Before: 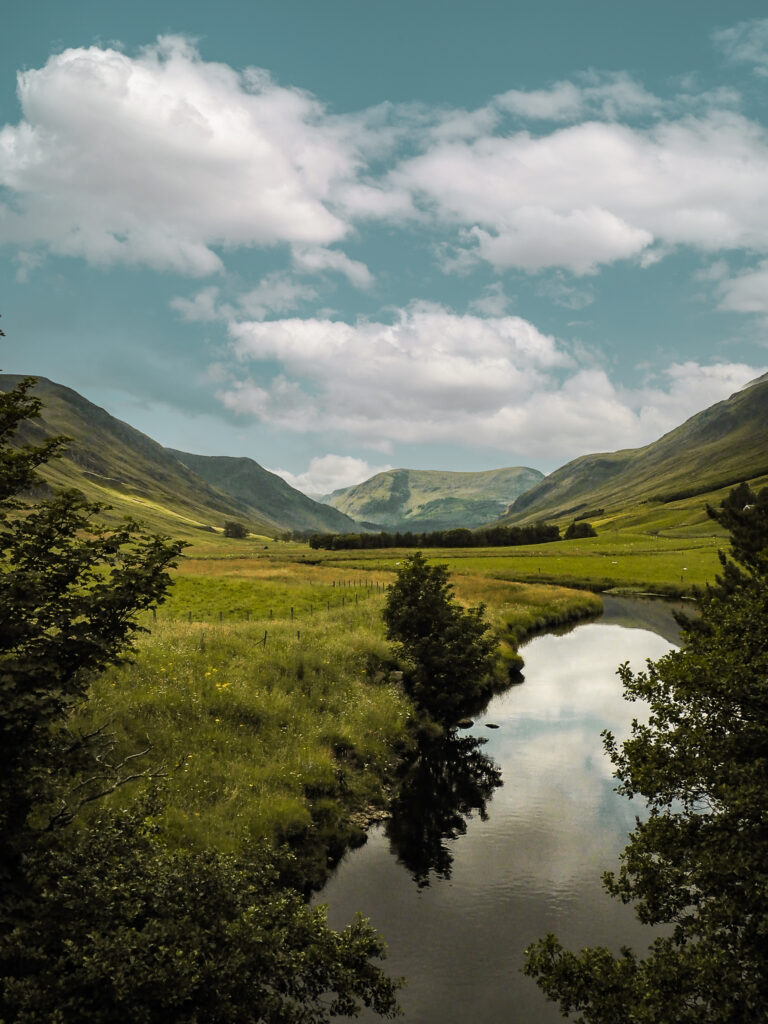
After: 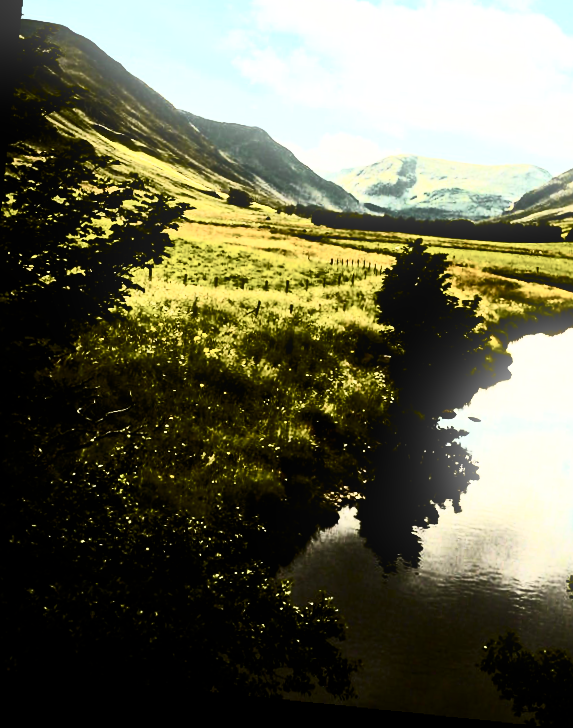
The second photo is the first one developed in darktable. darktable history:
crop and rotate: angle -0.82°, left 3.85%, top 31.828%, right 27.992%
filmic rgb: black relative exposure -5 EV, hardness 2.88, contrast 1.4, highlights saturation mix -30%
color balance rgb: shadows lift › luminance -20%, power › hue 72.24°, highlights gain › luminance 15%, global offset › hue 171.6°, perceptual saturation grading › global saturation 14.09%, perceptual saturation grading › highlights -25%, perceptual saturation grading › shadows 25%, global vibrance 25%, contrast 10%
rotate and perspective: rotation 5.12°, automatic cropping off
contrast brightness saturation: contrast 0.93, brightness 0.2
bloom: size 9%, threshold 100%, strength 7%
exposure: exposure 0.258 EV, compensate highlight preservation false
